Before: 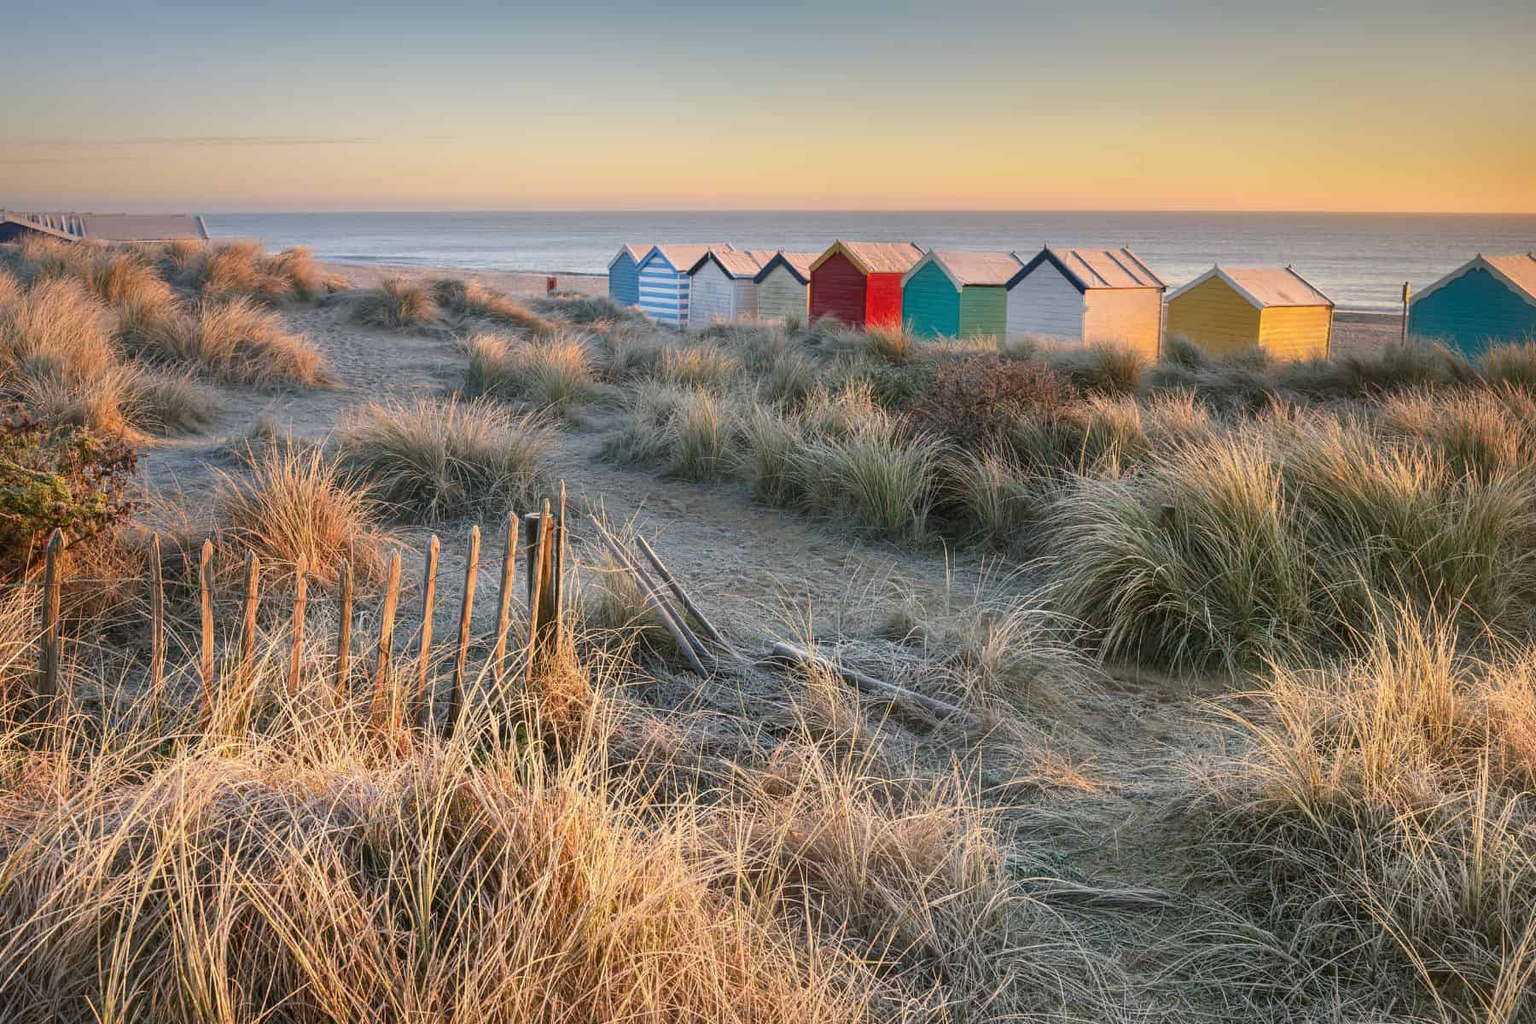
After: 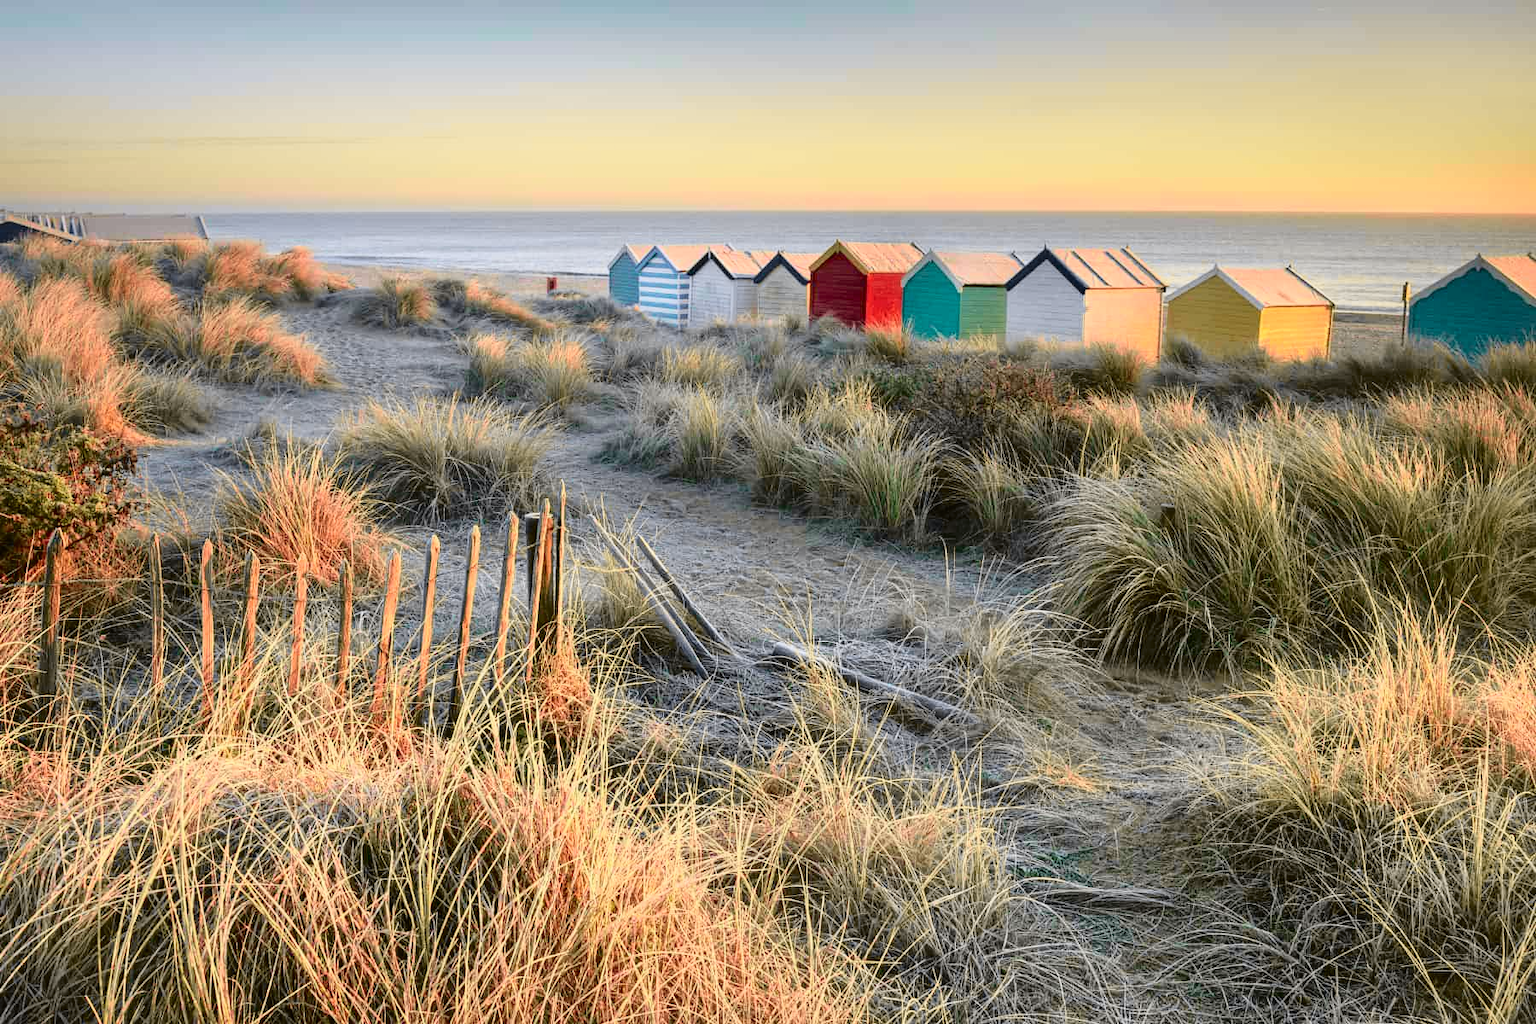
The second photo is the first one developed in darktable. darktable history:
tone curve: curves: ch0 [(0, 0.011) (0.053, 0.026) (0.174, 0.115) (0.398, 0.444) (0.673, 0.775) (0.829, 0.906) (0.991, 0.981)]; ch1 [(0, 0) (0.276, 0.206) (0.409, 0.383) (0.473, 0.458) (0.492, 0.499) (0.521, 0.502) (0.546, 0.543) (0.585, 0.617) (0.659, 0.686) (0.78, 0.8) (1, 1)]; ch2 [(0, 0) (0.438, 0.449) (0.473, 0.469) (0.503, 0.5) (0.523, 0.538) (0.562, 0.598) (0.612, 0.635) (0.695, 0.713) (1, 1)], color space Lab, independent channels, preserve colors none
